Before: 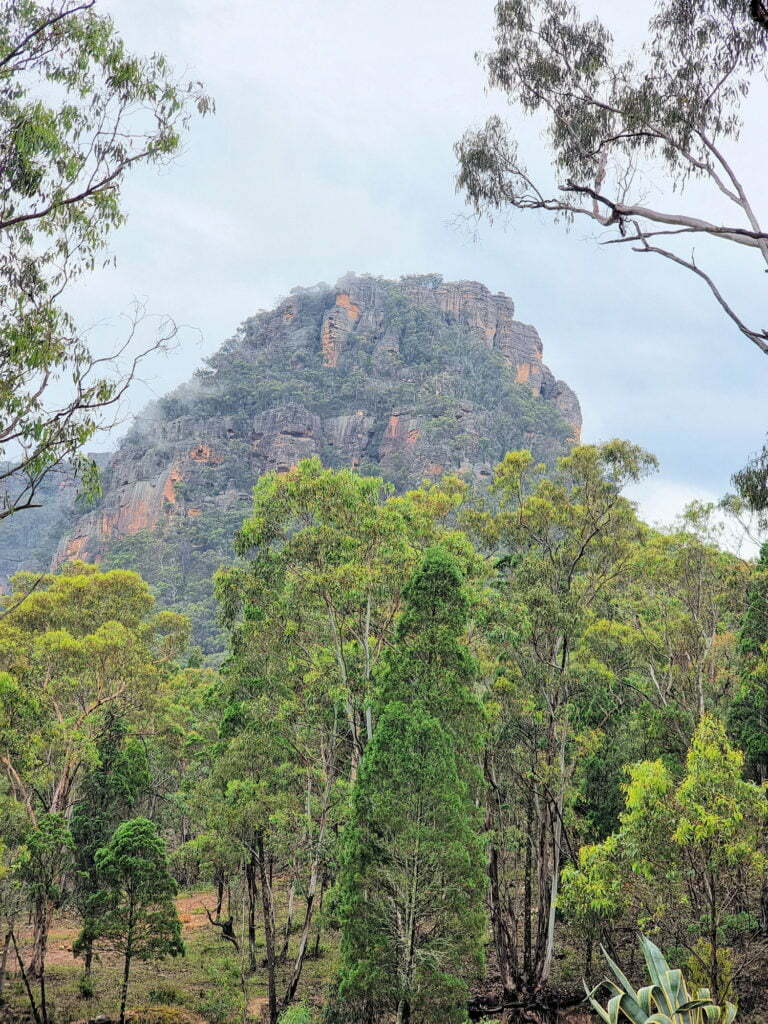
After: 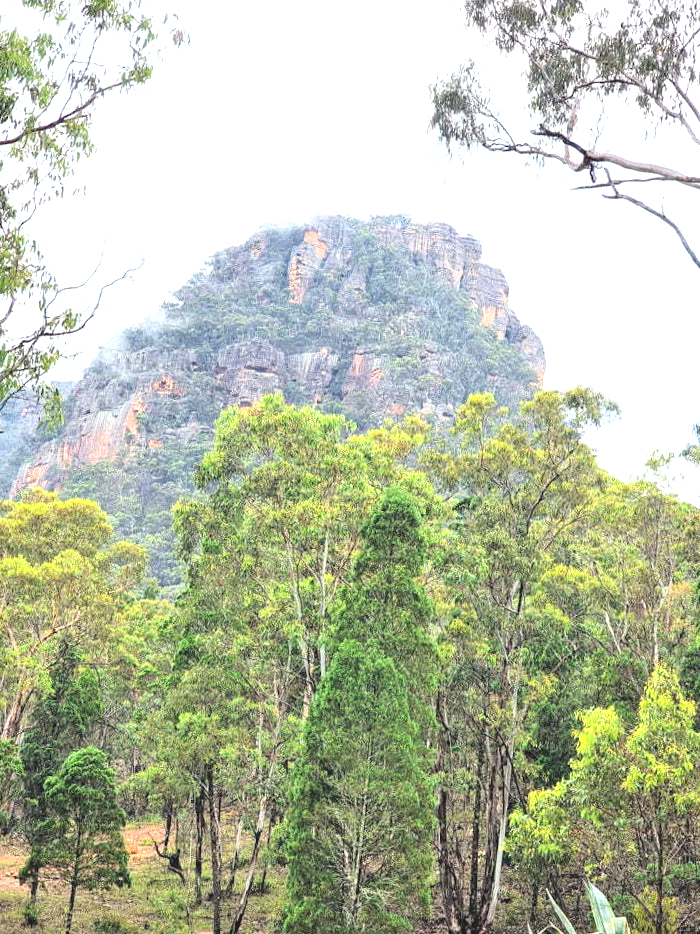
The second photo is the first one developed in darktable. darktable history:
crop and rotate: angle -1.96°, left 3.097%, top 4.154%, right 1.586%, bottom 0.529%
exposure: black level correction -0.005, exposure 1.002 EV, compensate highlight preservation false
rotate and perspective: crop left 0, crop top 0
